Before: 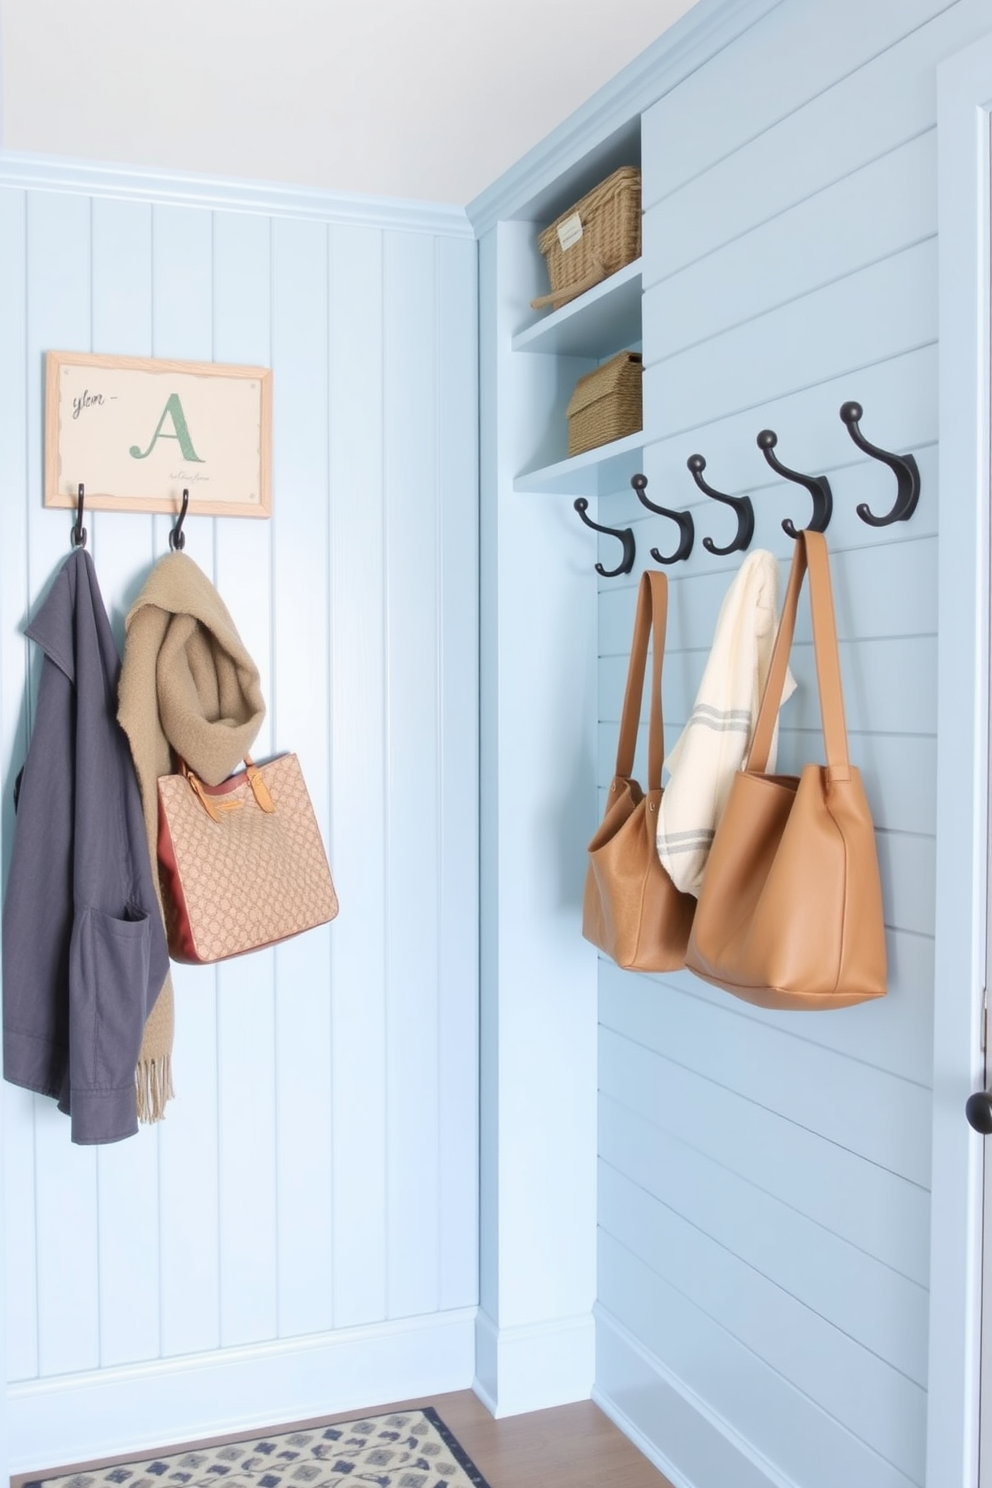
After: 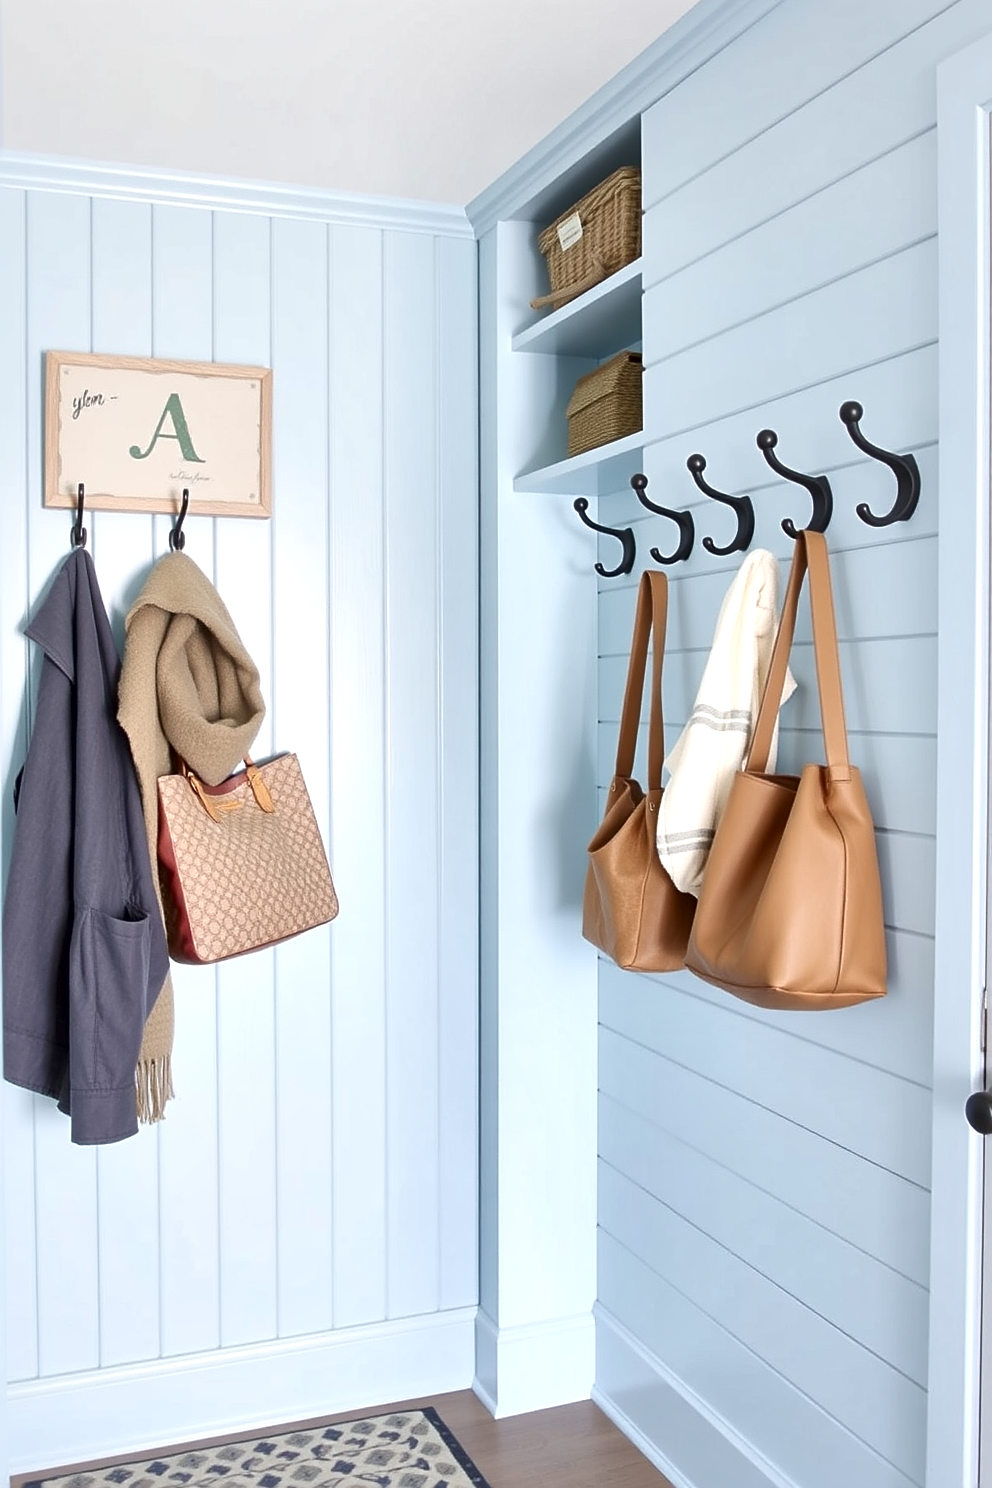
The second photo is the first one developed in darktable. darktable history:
sharpen: on, module defaults
local contrast: mode bilateral grid, contrast 70, coarseness 75, detail 180%, midtone range 0.2
